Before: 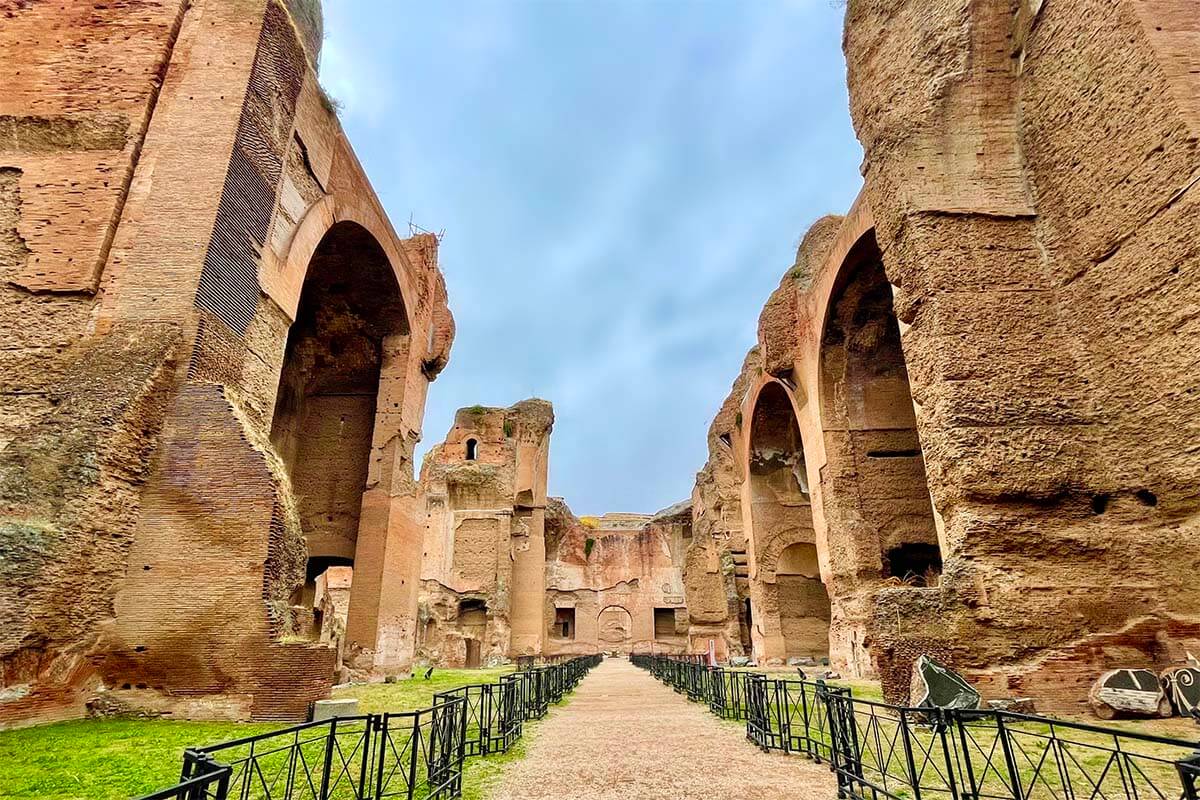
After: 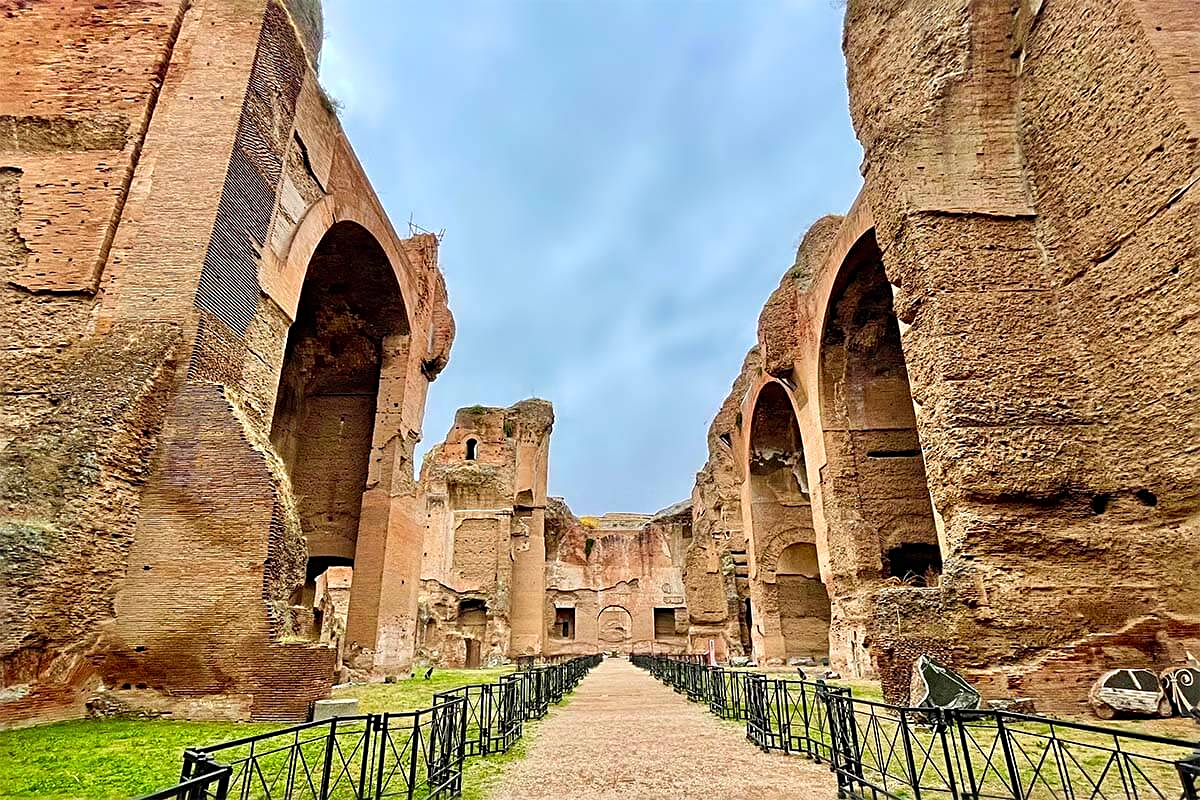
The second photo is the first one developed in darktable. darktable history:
sharpen: radius 3.128
